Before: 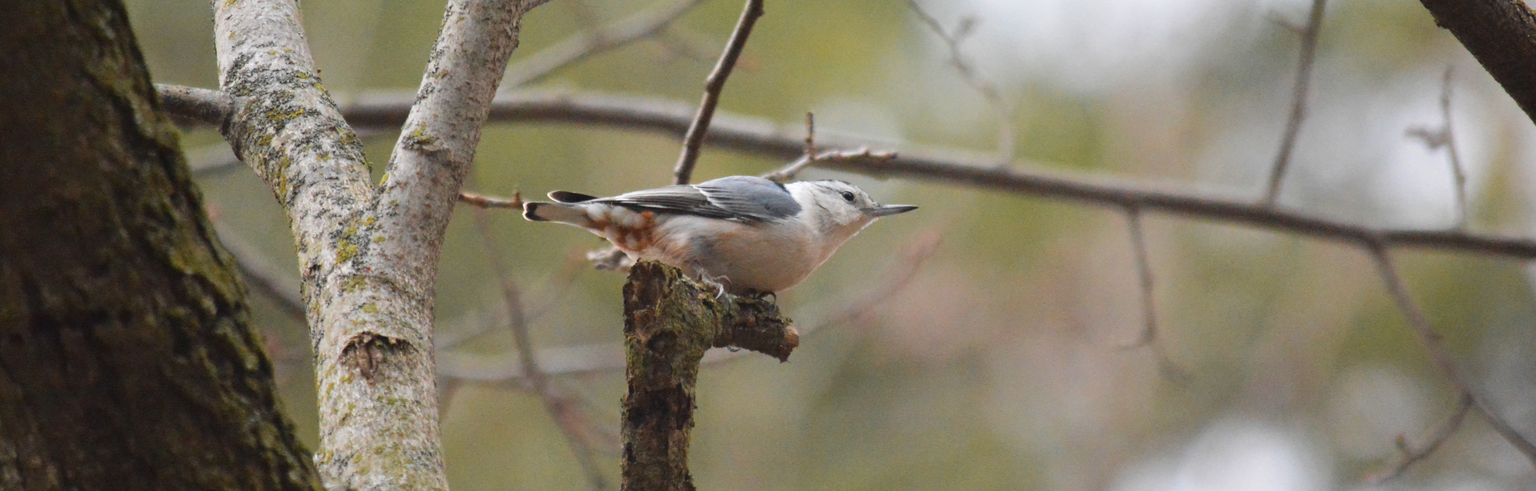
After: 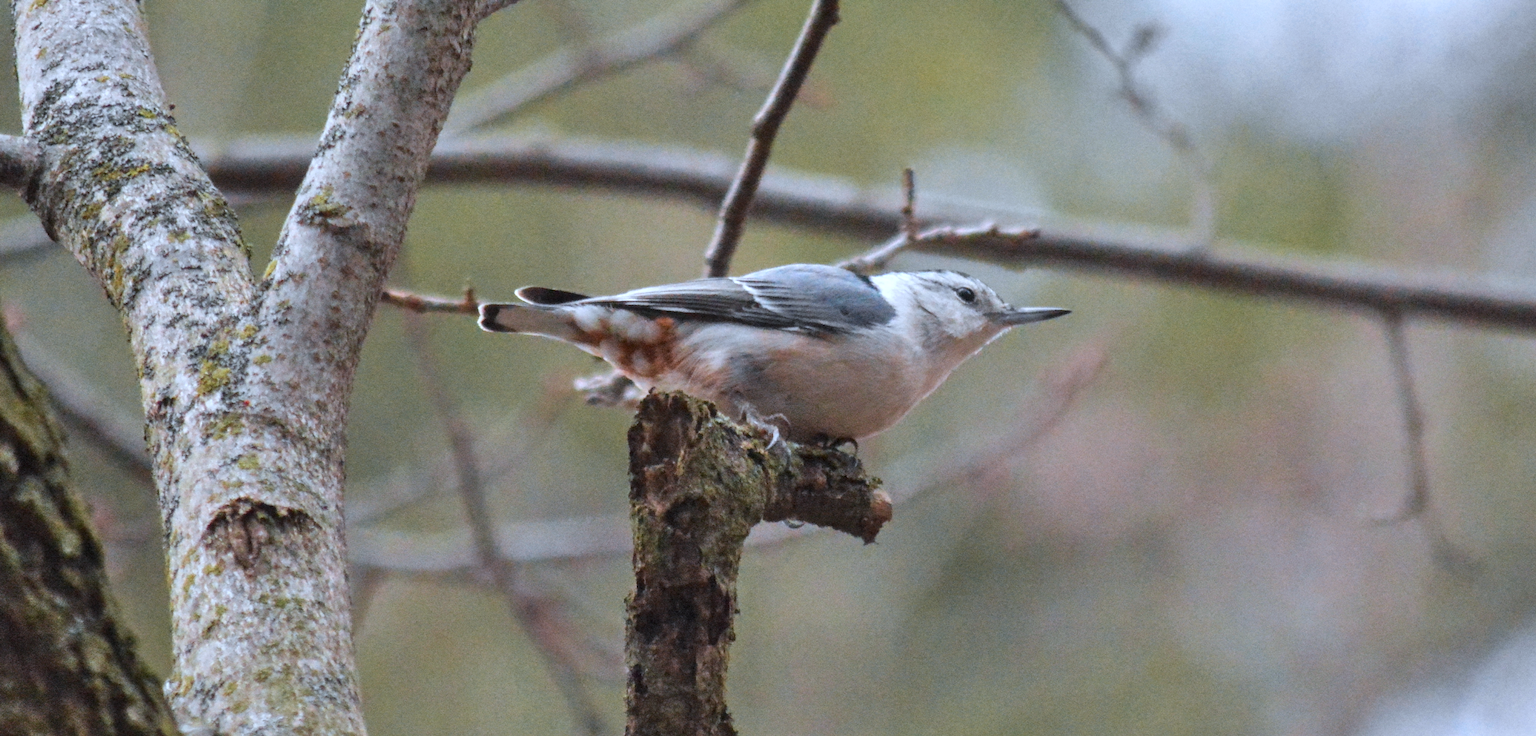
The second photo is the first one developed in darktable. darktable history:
shadows and highlights: low approximation 0.01, soften with gaussian
color correction: highlights a* -2.24, highlights b* -18.1
local contrast: on, module defaults
grain: coarseness 0.09 ISO, strength 16.61%
crop and rotate: left 13.342%, right 19.991%
